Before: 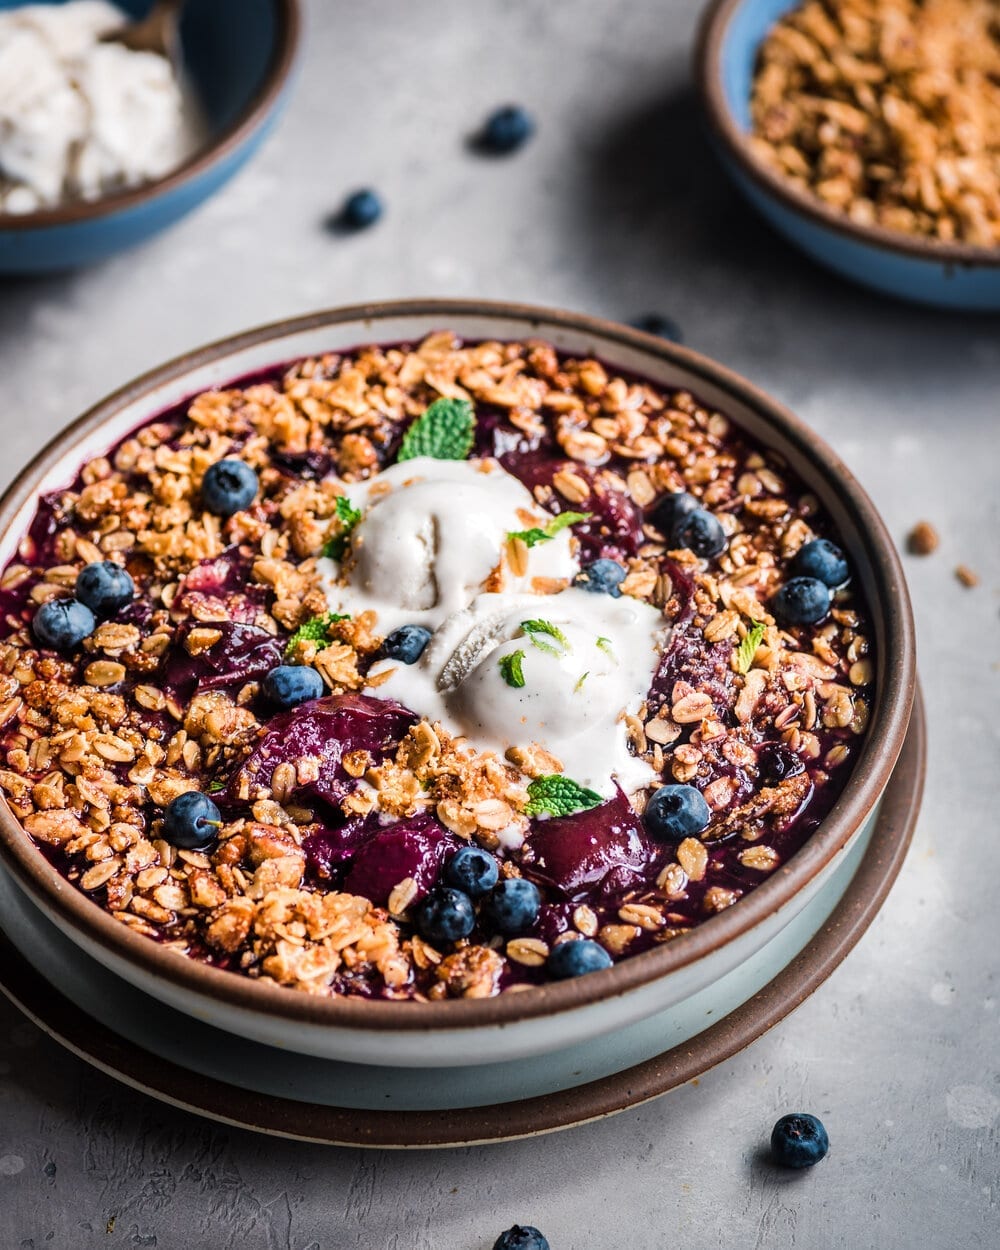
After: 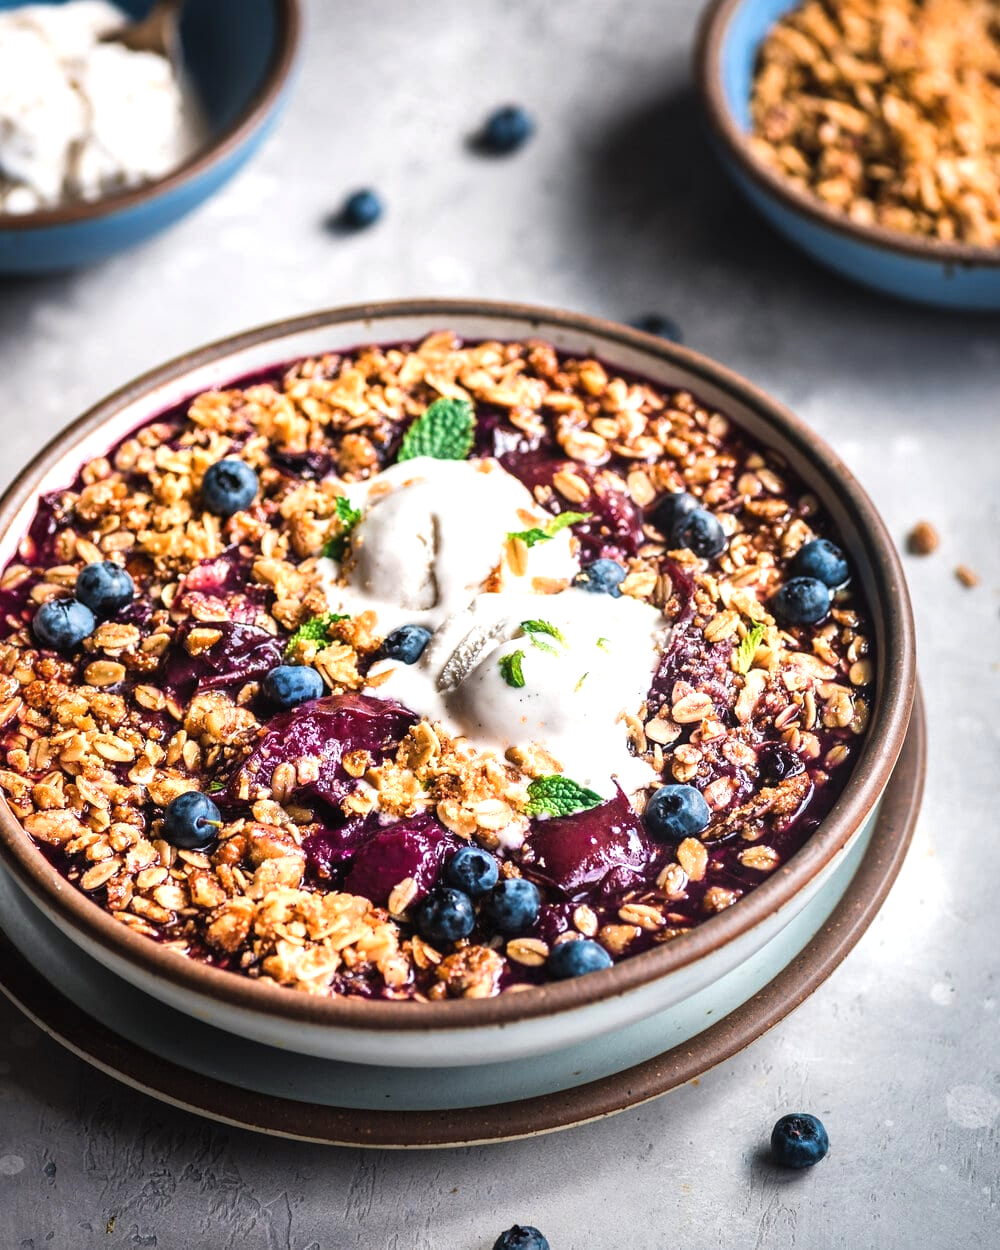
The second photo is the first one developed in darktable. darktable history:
exposure: black level correction -0.002, exposure 0.532 EV, compensate highlight preservation false
